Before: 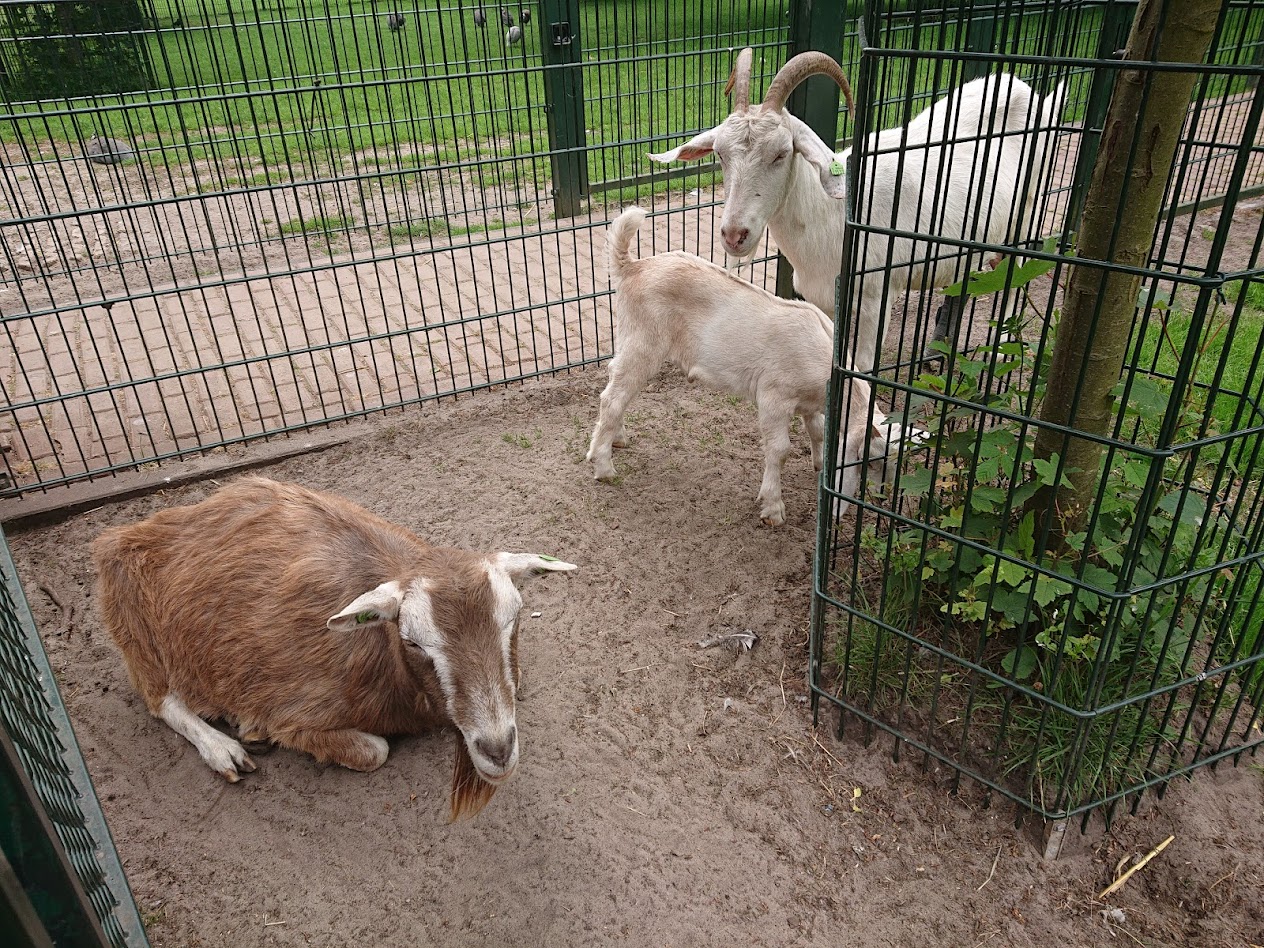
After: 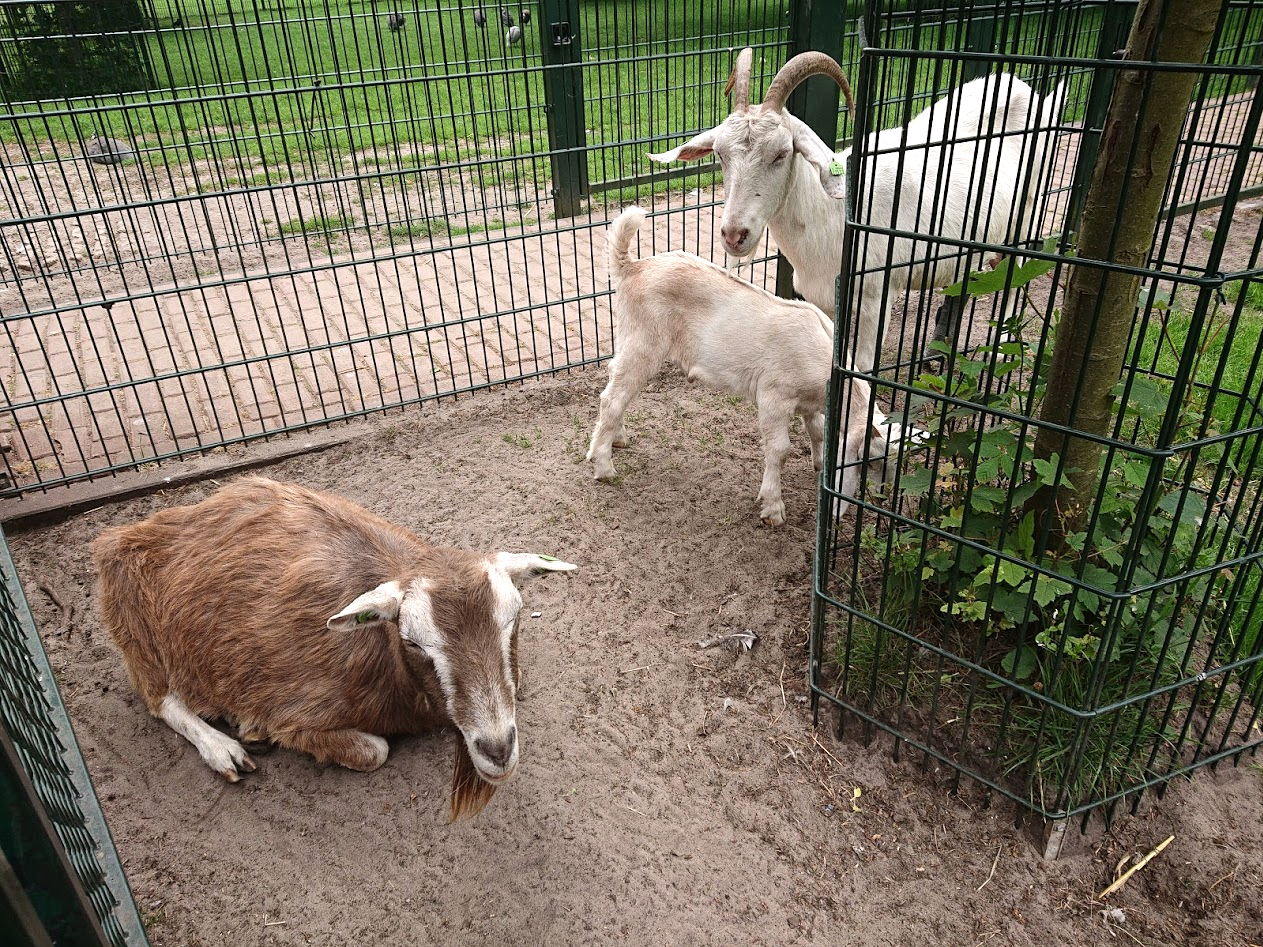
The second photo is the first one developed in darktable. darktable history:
tone equalizer: -8 EV -0.409 EV, -7 EV -0.387 EV, -6 EV -0.356 EV, -5 EV -0.236 EV, -3 EV 0.253 EV, -2 EV 0.357 EV, -1 EV 0.365 EV, +0 EV 0.406 EV, edges refinement/feathering 500, mask exposure compensation -1.57 EV, preserve details no
